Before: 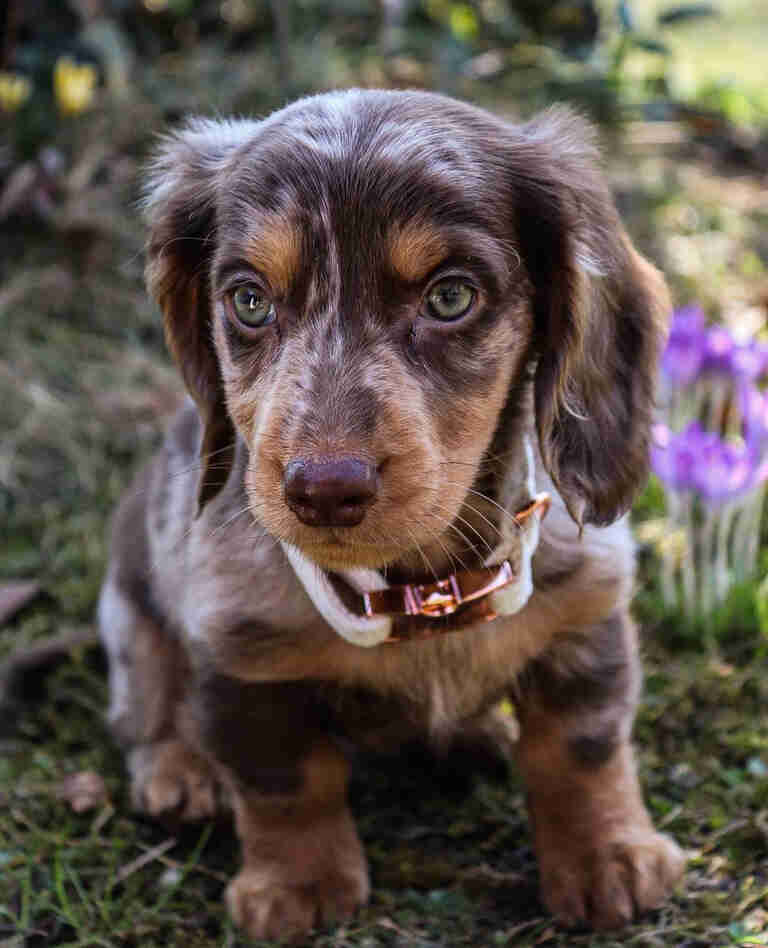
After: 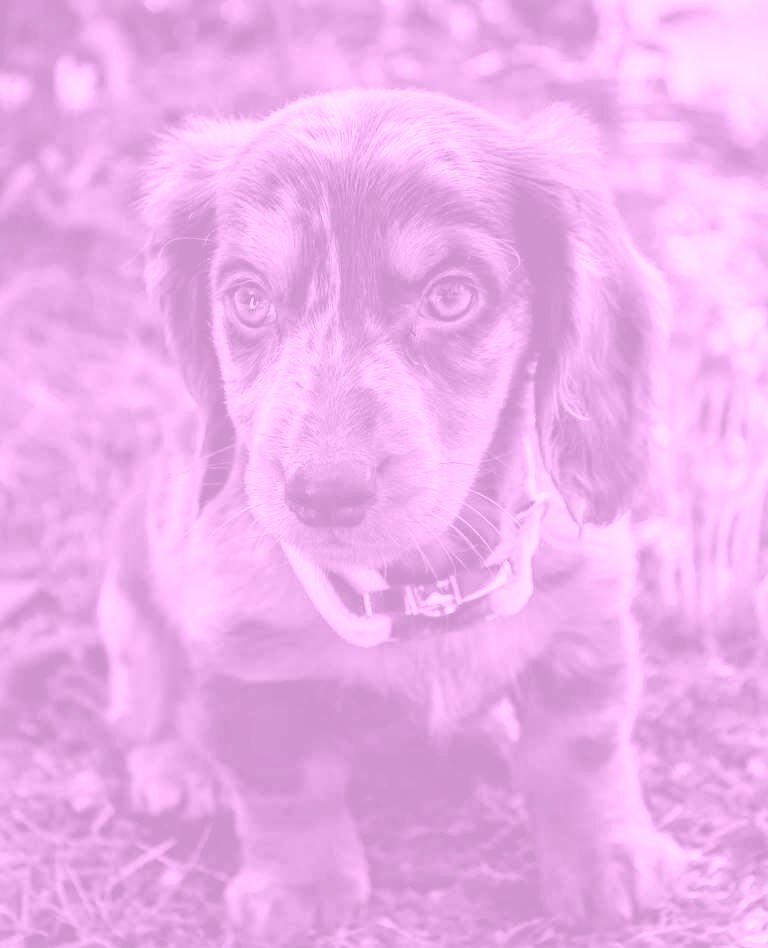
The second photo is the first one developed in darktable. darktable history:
colorize: hue 331.2°, saturation 75%, source mix 30.28%, lightness 70.52%, version 1
local contrast: mode bilateral grid, contrast 30, coarseness 25, midtone range 0.2
